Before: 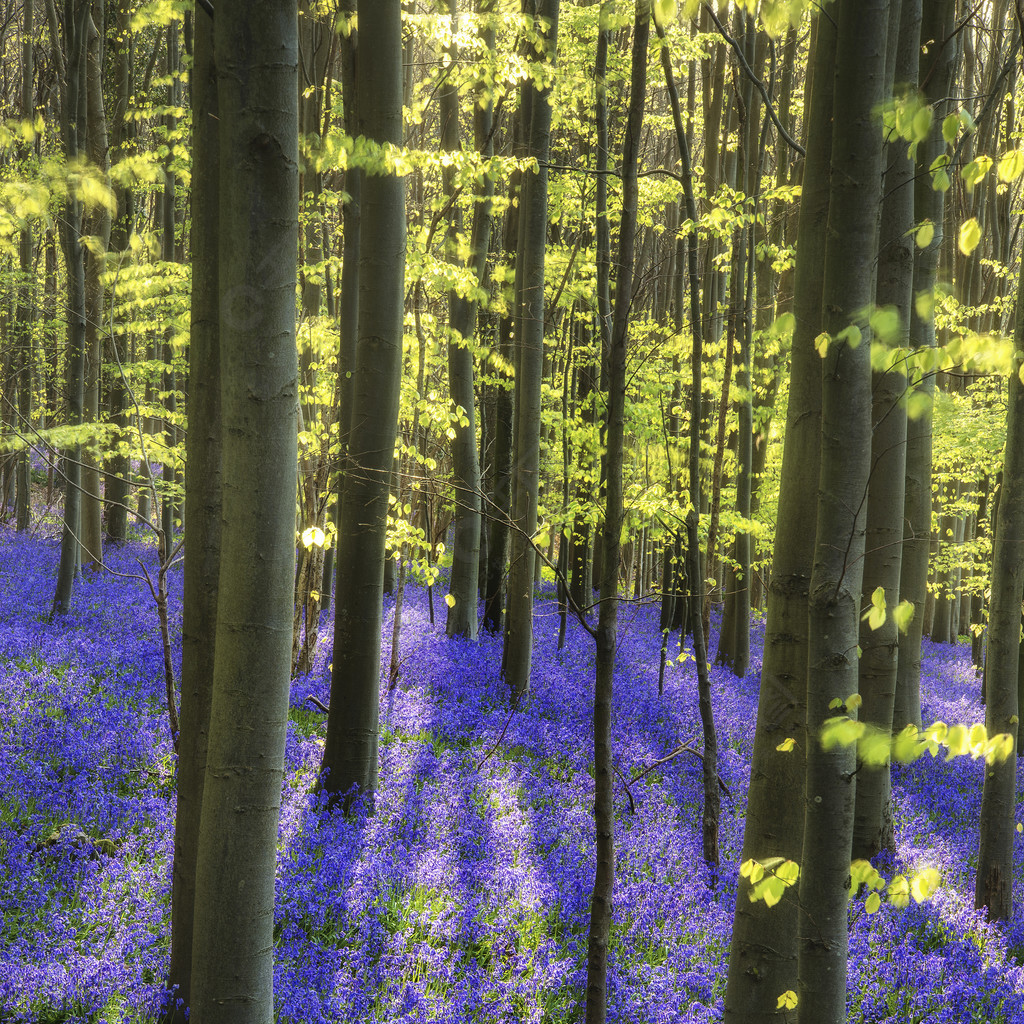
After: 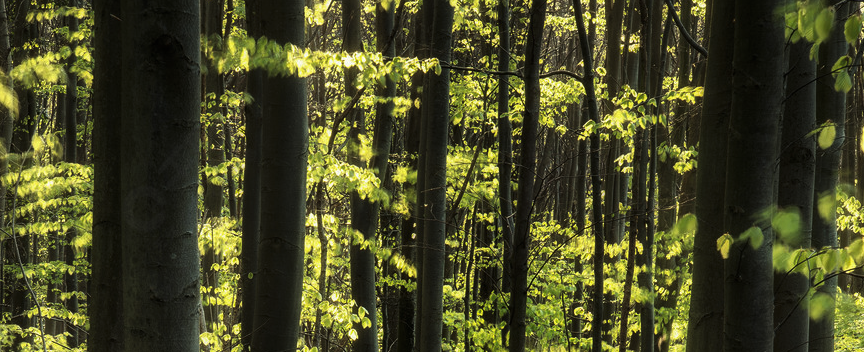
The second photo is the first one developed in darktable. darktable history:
levels: levels [0, 0.618, 1]
crop and rotate: left 9.629%, top 9.731%, right 5.958%, bottom 55.845%
